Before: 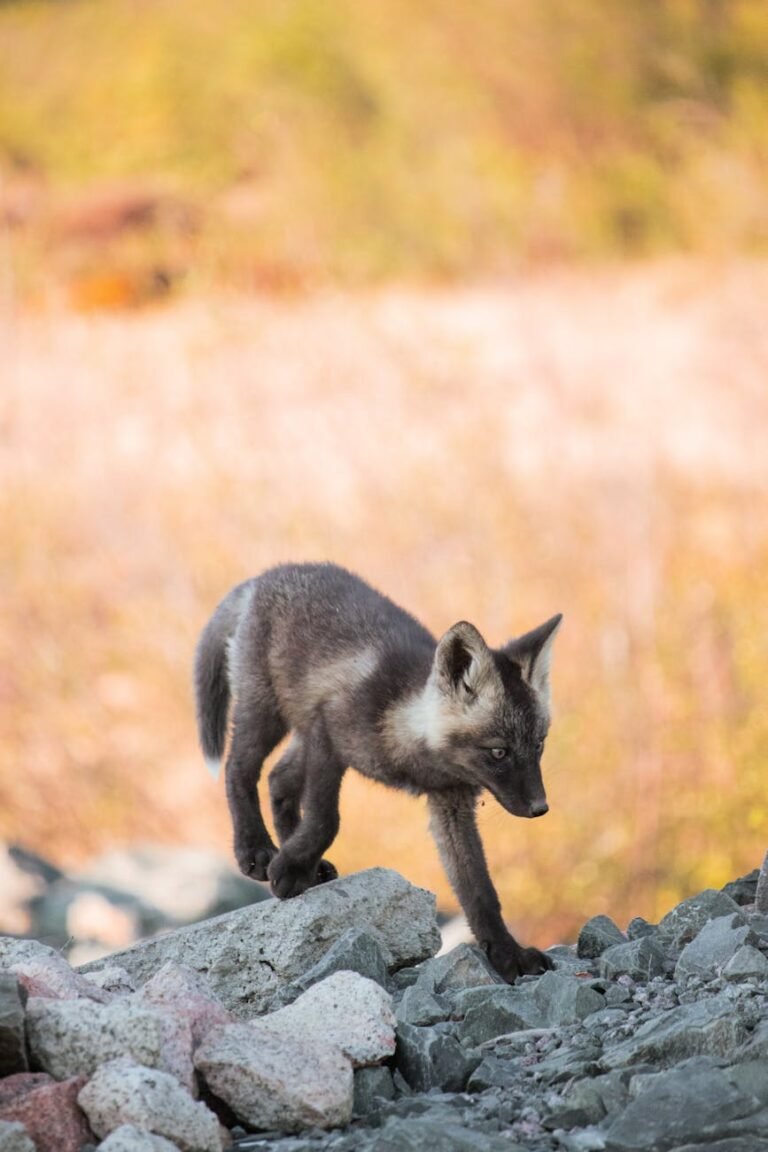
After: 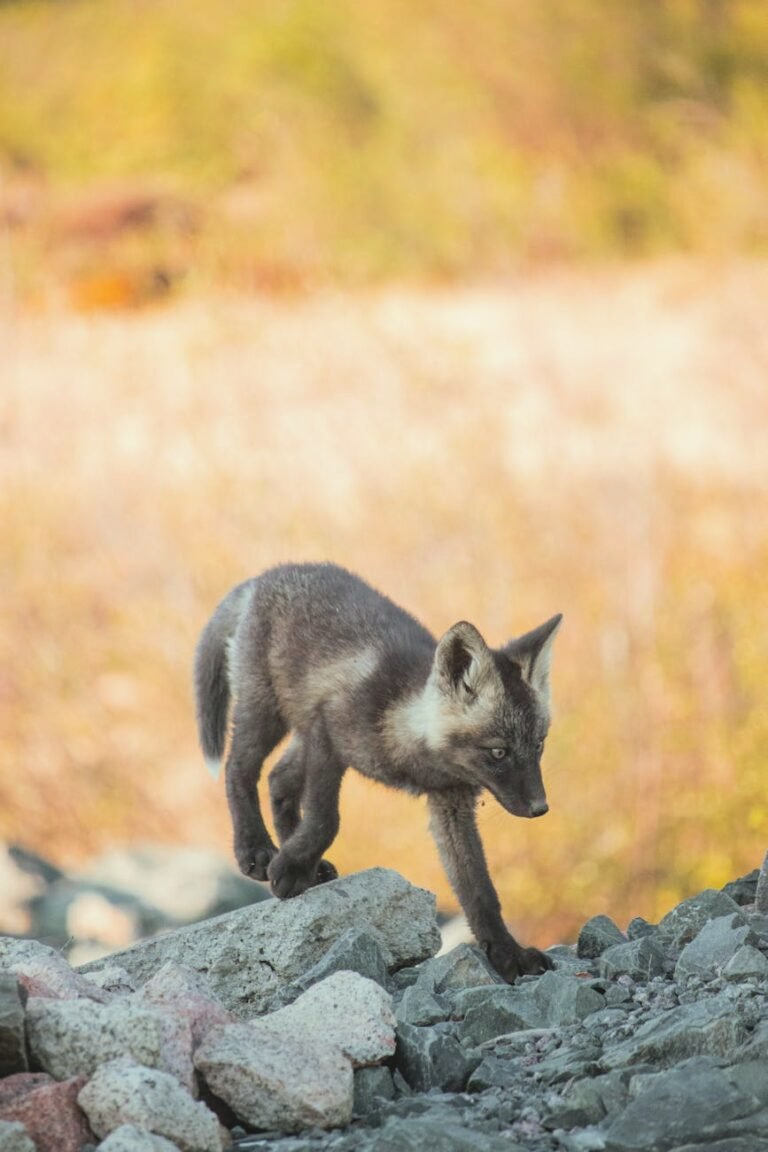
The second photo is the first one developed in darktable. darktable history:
color correction: highlights a* -4.73, highlights b* 5.06, saturation 0.97
local contrast: highlights 48%, shadows 0%, detail 100%
